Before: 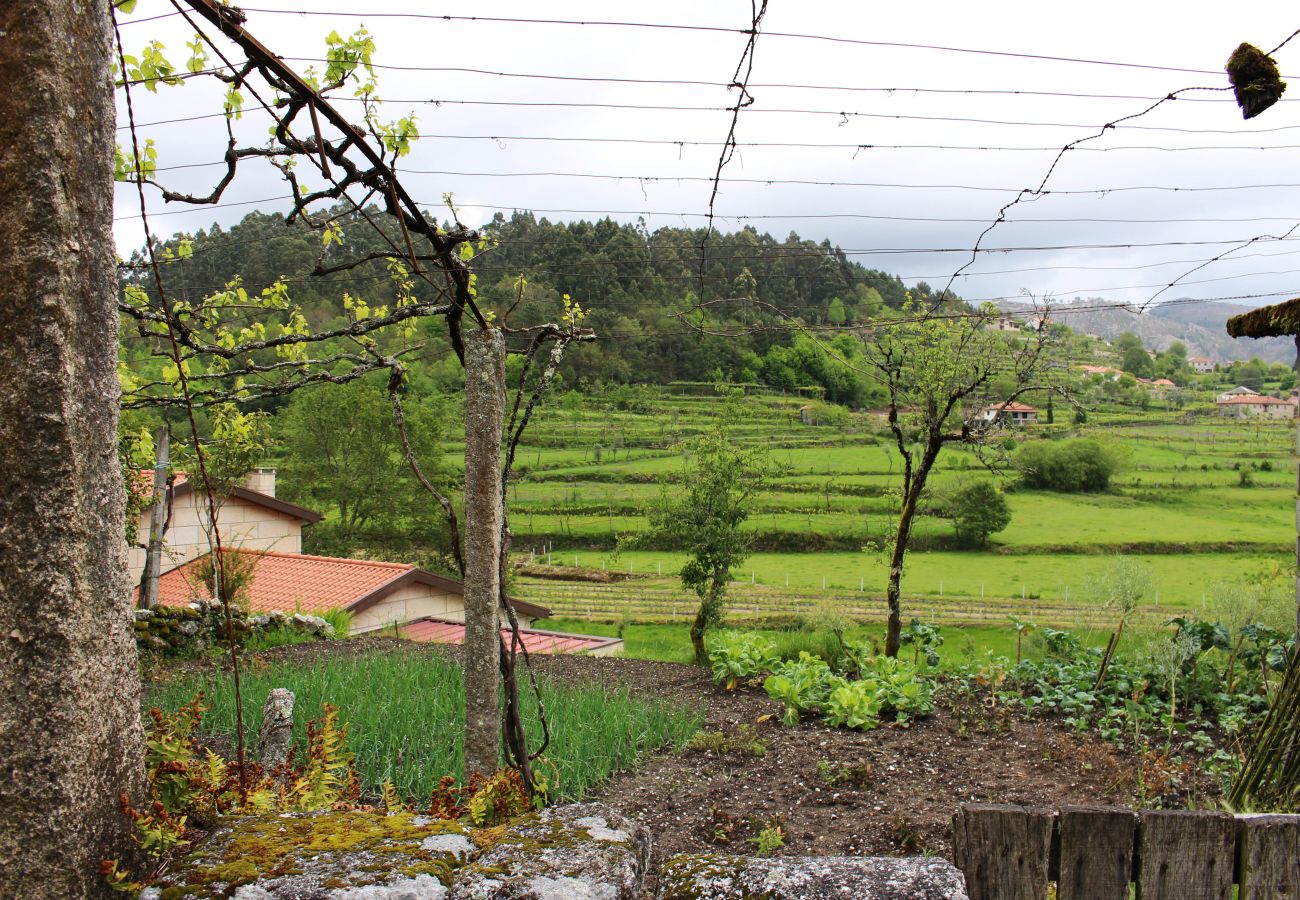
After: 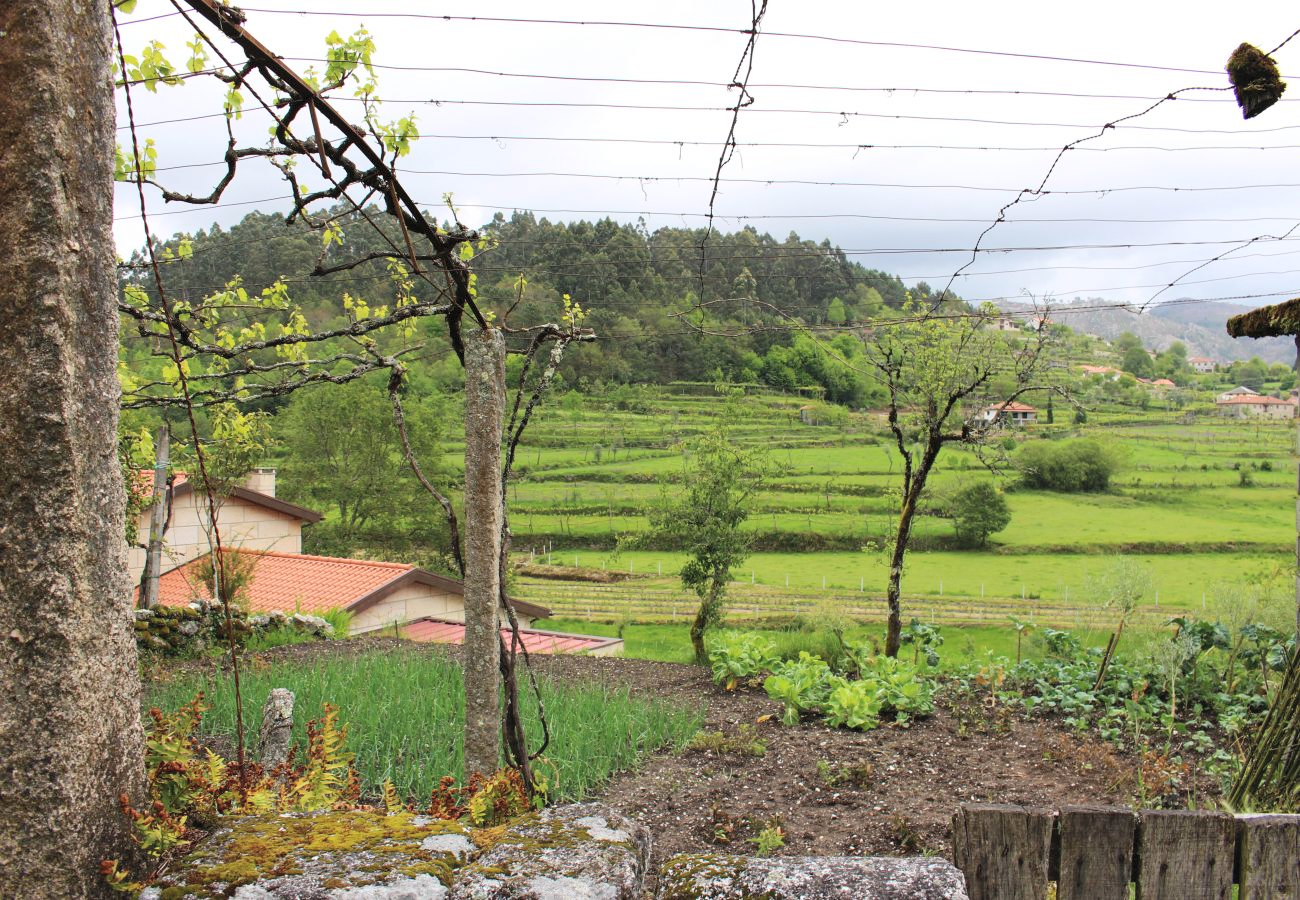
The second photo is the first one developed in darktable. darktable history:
contrast brightness saturation: brightness 0.145
